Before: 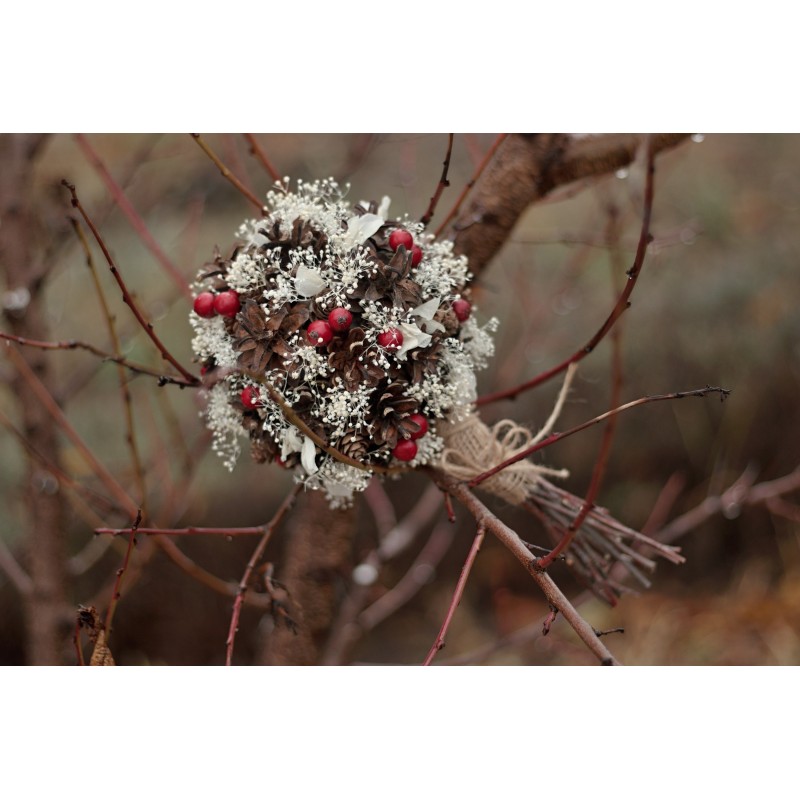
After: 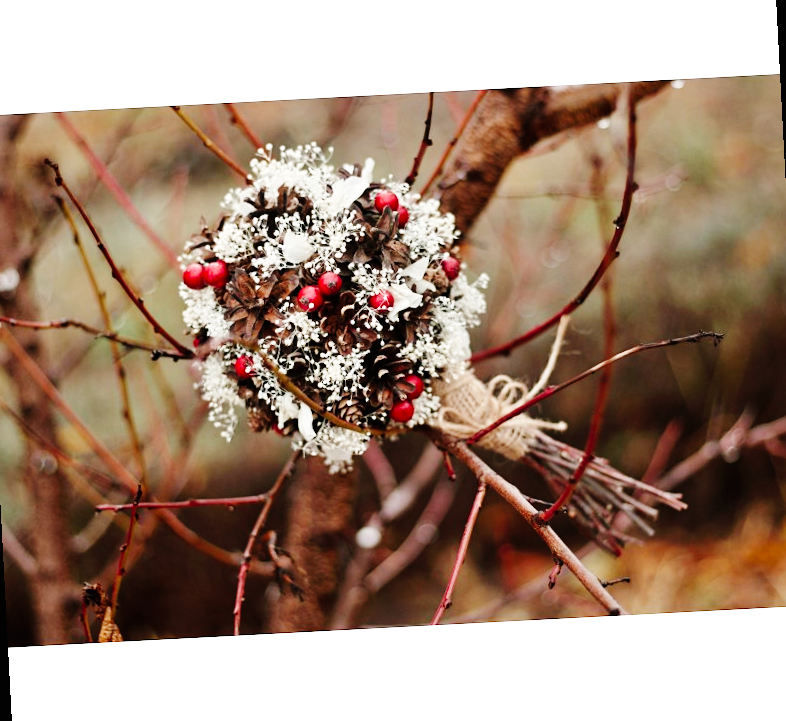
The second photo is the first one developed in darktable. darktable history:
rotate and perspective: rotation -3°, crop left 0.031, crop right 0.968, crop top 0.07, crop bottom 0.93
base curve: curves: ch0 [(0, 0) (0, 0) (0.002, 0.001) (0.008, 0.003) (0.019, 0.011) (0.037, 0.037) (0.064, 0.11) (0.102, 0.232) (0.152, 0.379) (0.216, 0.524) (0.296, 0.665) (0.394, 0.789) (0.512, 0.881) (0.651, 0.945) (0.813, 0.986) (1, 1)], preserve colors none
